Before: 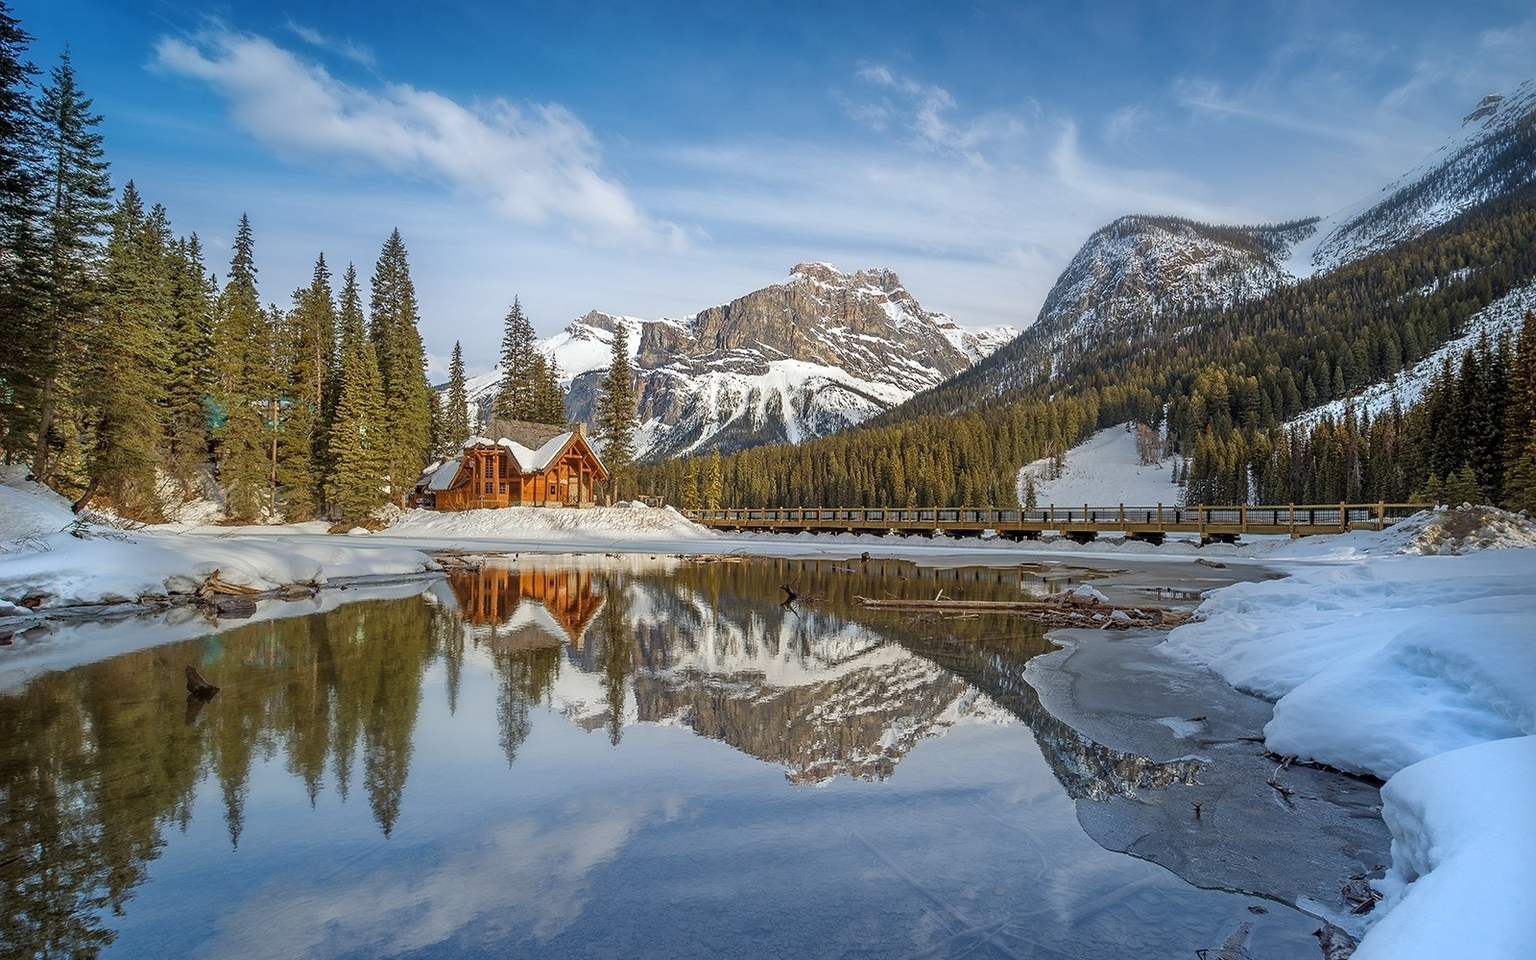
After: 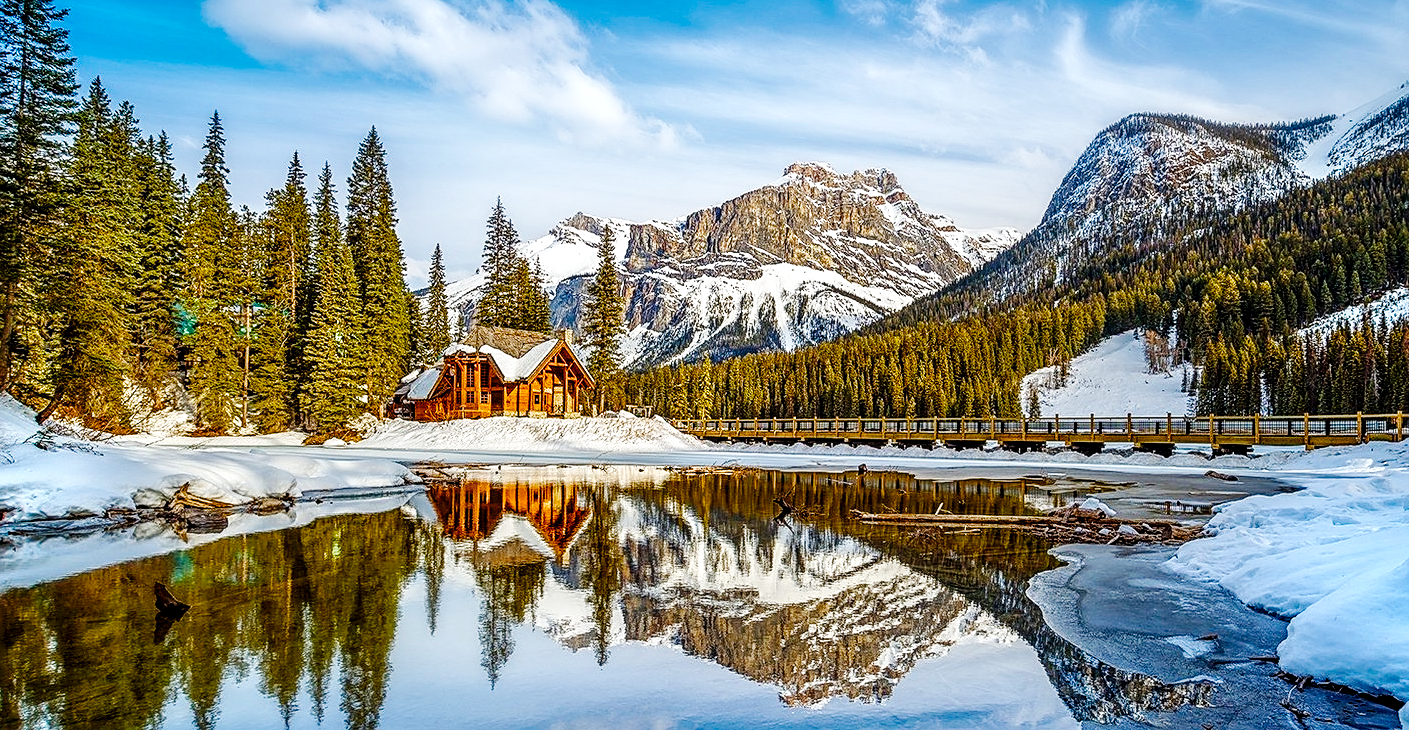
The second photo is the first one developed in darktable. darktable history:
sharpen: on, module defaults
base curve: curves: ch0 [(0, 0) (0.036, 0.025) (0.121, 0.166) (0.206, 0.329) (0.605, 0.79) (1, 1)], preserve colors none
color balance rgb: perceptual saturation grading › global saturation 34.673%, perceptual saturation grading › highlights -24.976%, perceptual saturation grading › shadows 49.423%, global vibrance 20%
local contrast: detail 144%
crop and rotate: left 2.472%, top 11.174%, right 9.452%, bottom 15.811%
color correction: highlights b* 0.053
contrast equalizer: octaves 7, y [[0.6 ×6], [0.55 ×6], [0 ×6], [0 ×6], [0 ×6]], mix 0.292
